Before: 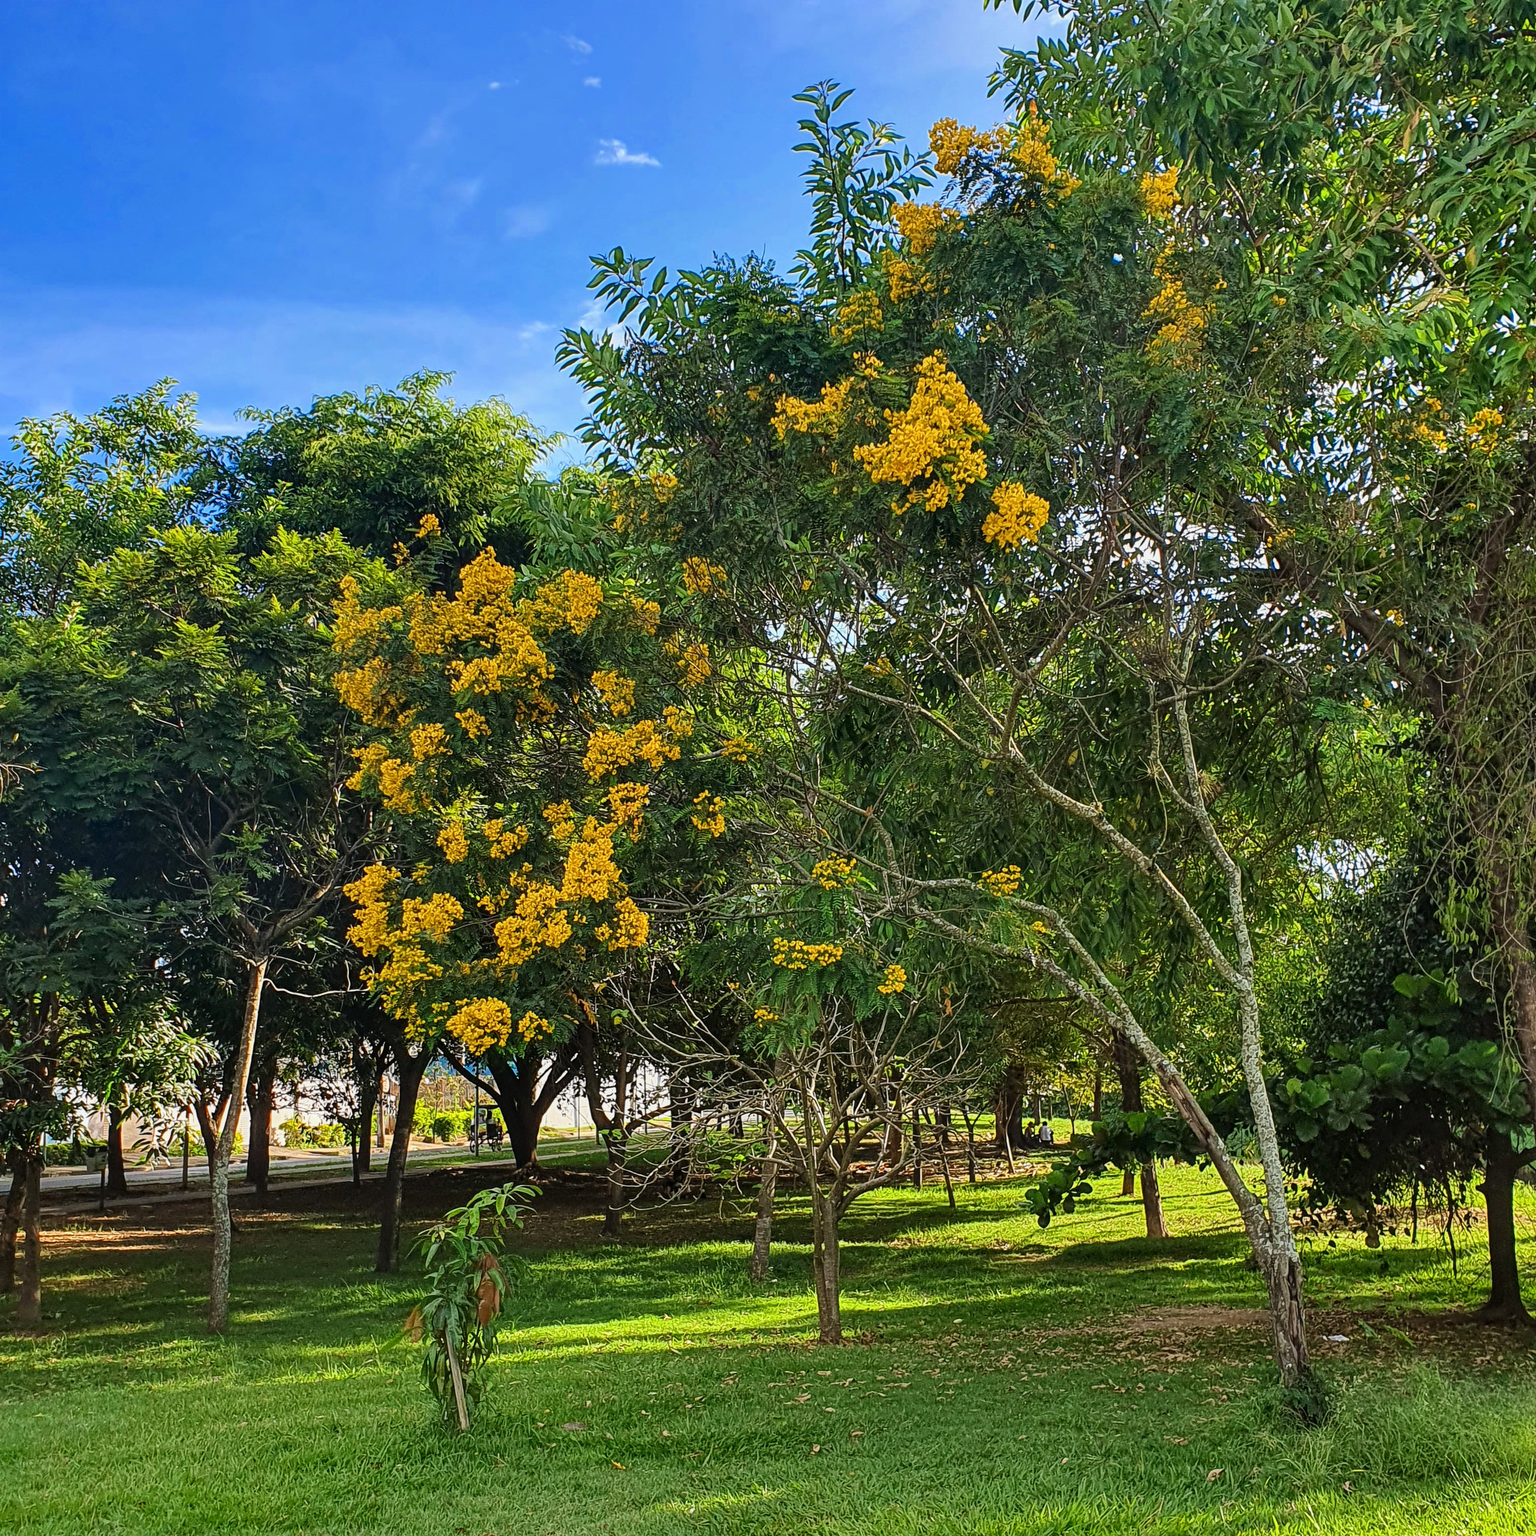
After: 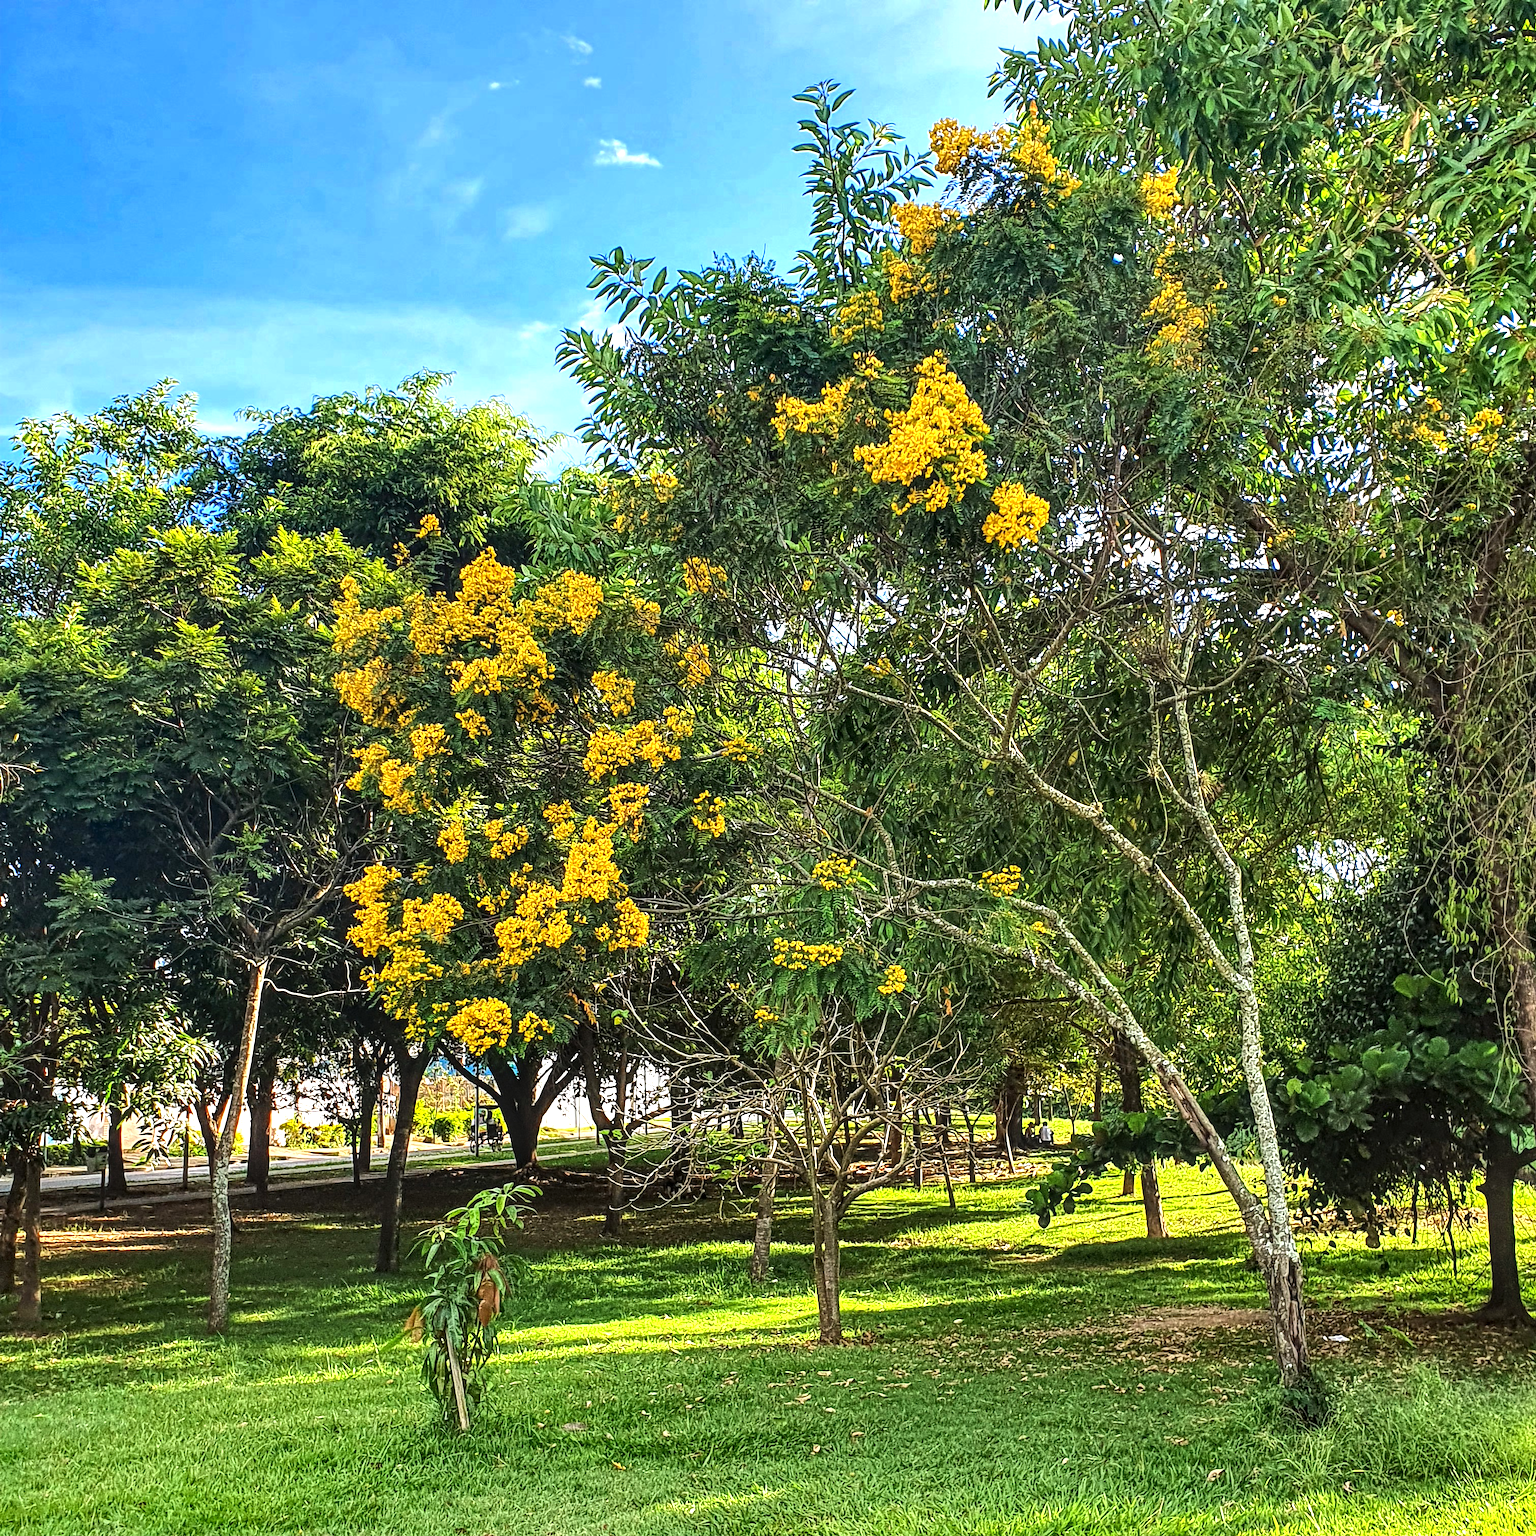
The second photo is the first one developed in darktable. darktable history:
exposure: exposure 0.664 EV, compensate highlight preservation false
local contrast: on, module defaults
tone equalizer: -8 EV -0.405 EV, -7 EV -0.421 EV, -6 EV -0.337 EV, -5 EV -0.253 EV, -3 EV 0.254 EV, -2 EV 0.325 EV, -1 EV 0.393 EV, +0 EV 0.404 EV, edges refinement/feathering 500, mask exposure compensation -1.57 EV, preserve details no
